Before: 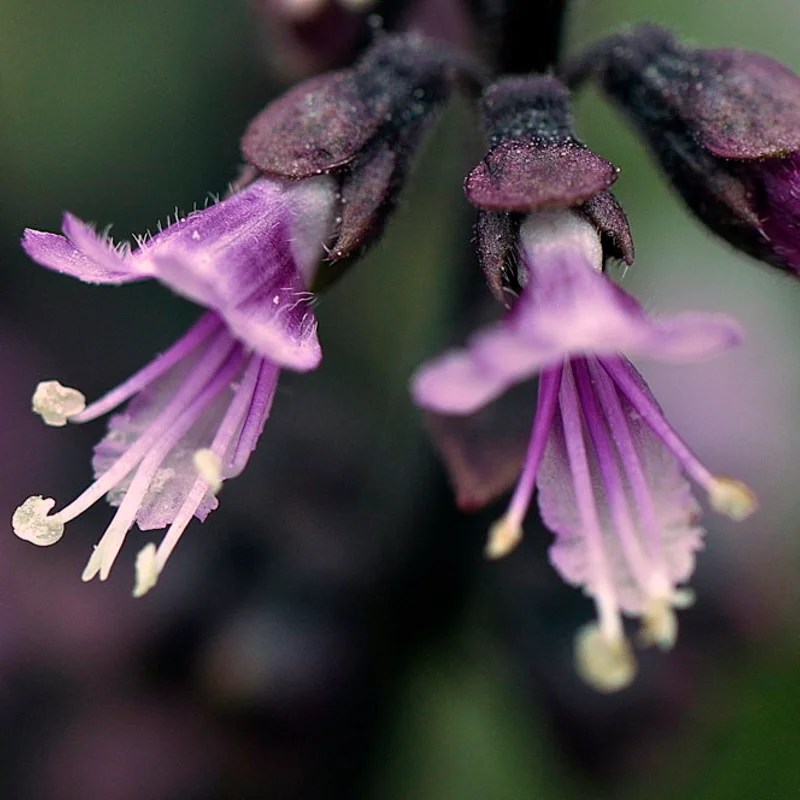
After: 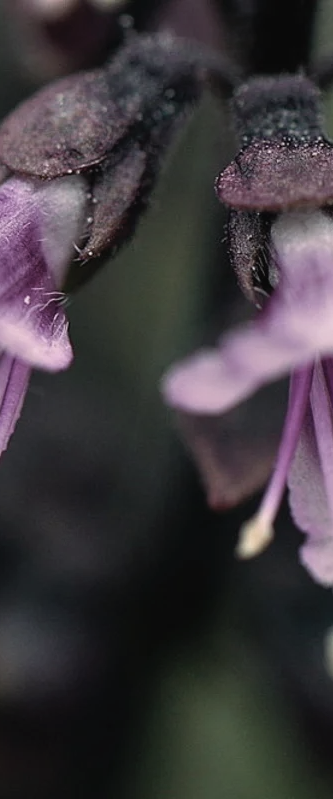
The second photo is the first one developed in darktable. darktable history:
crop: left 31.229%, right 27.105%
contrast brightness saturation: contrast -0.05, saturation -0.41
